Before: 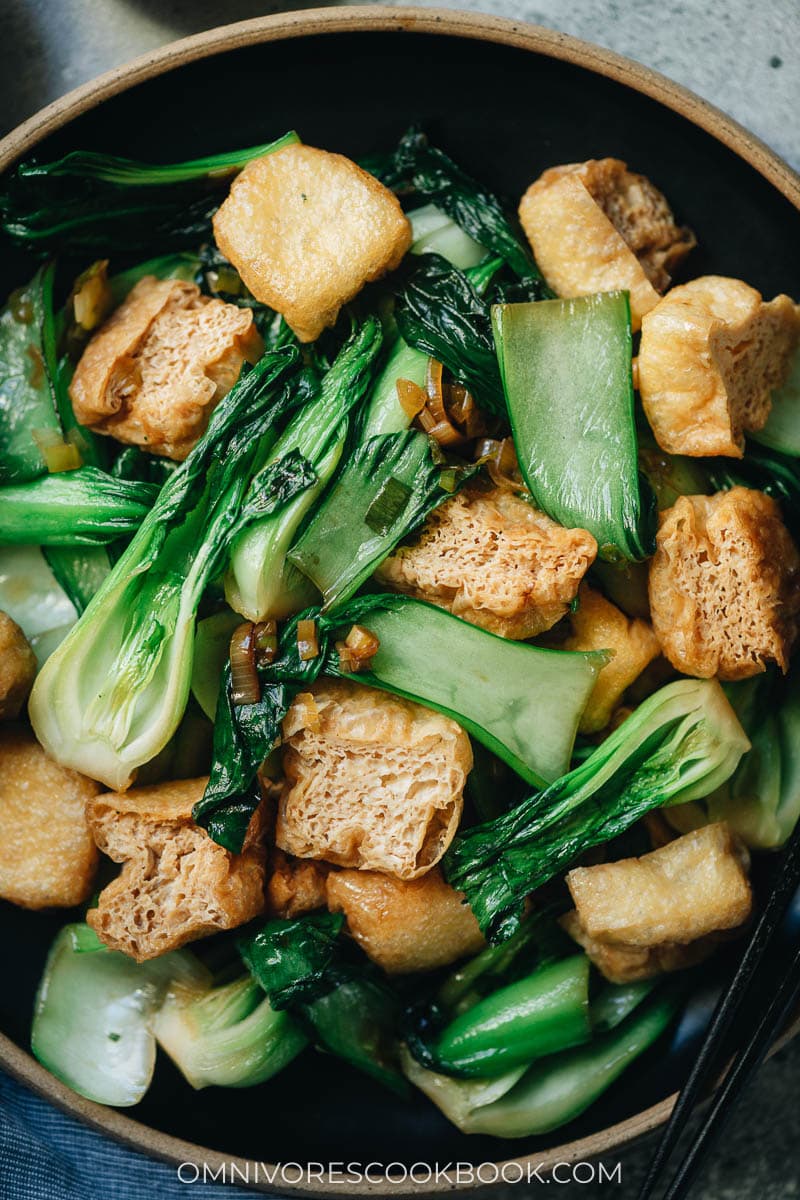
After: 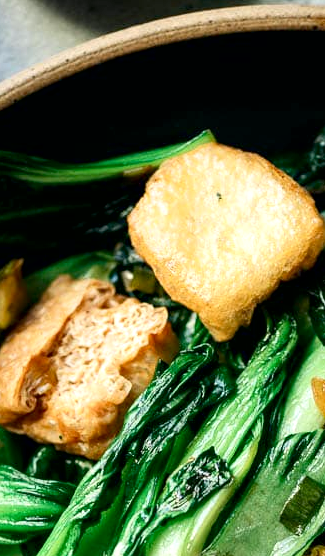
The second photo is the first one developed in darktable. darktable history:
crop and rotate: left 10.855%, top 0.117%, right 48.483%, bottom 53.497%
color correction: highlights b* 0.026
contrast equalizer: y [[0.6 ×6], [0.55 ×6], [0 ×6], [0 ×6], [0 ×6]], mix 0.152
contrast brightness saturation: contrast 0.137
exposure: black level correction 0.004, exposure 0.419 EV, compensate highlight preservation false
